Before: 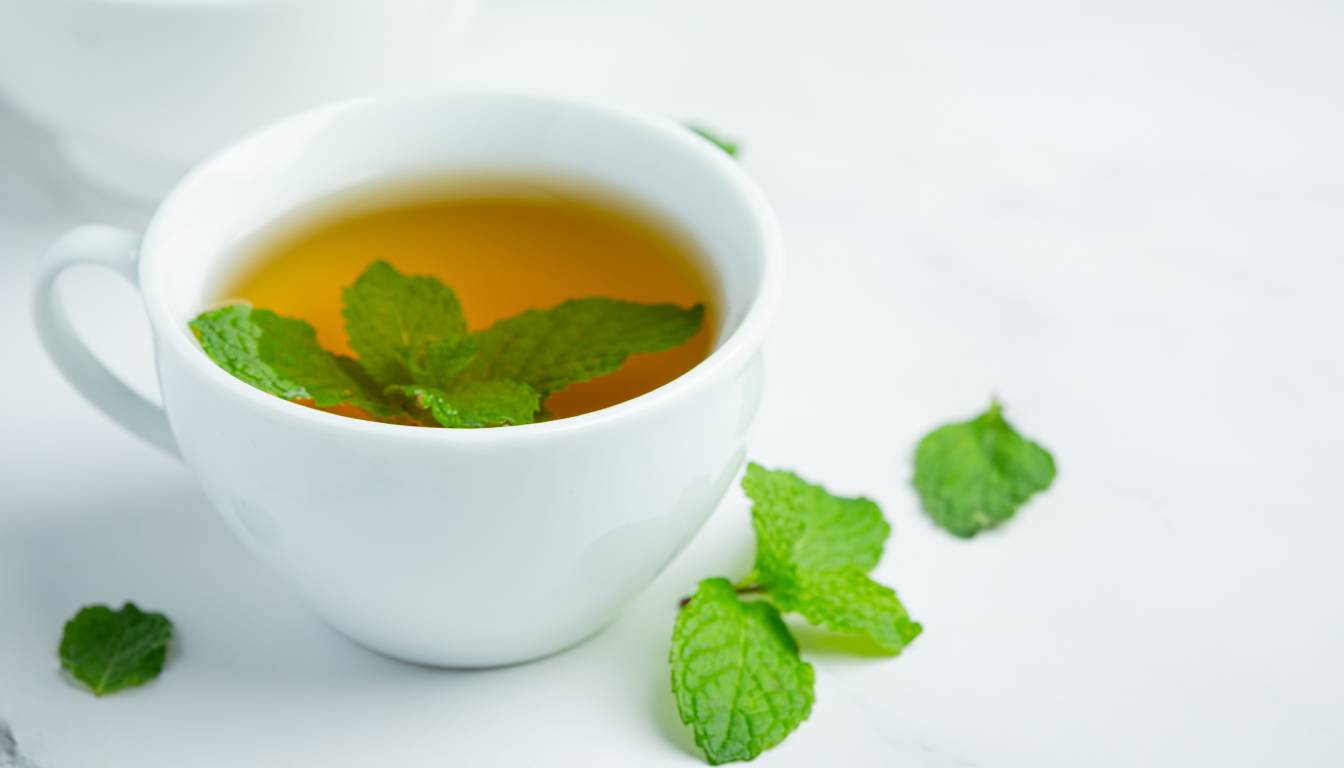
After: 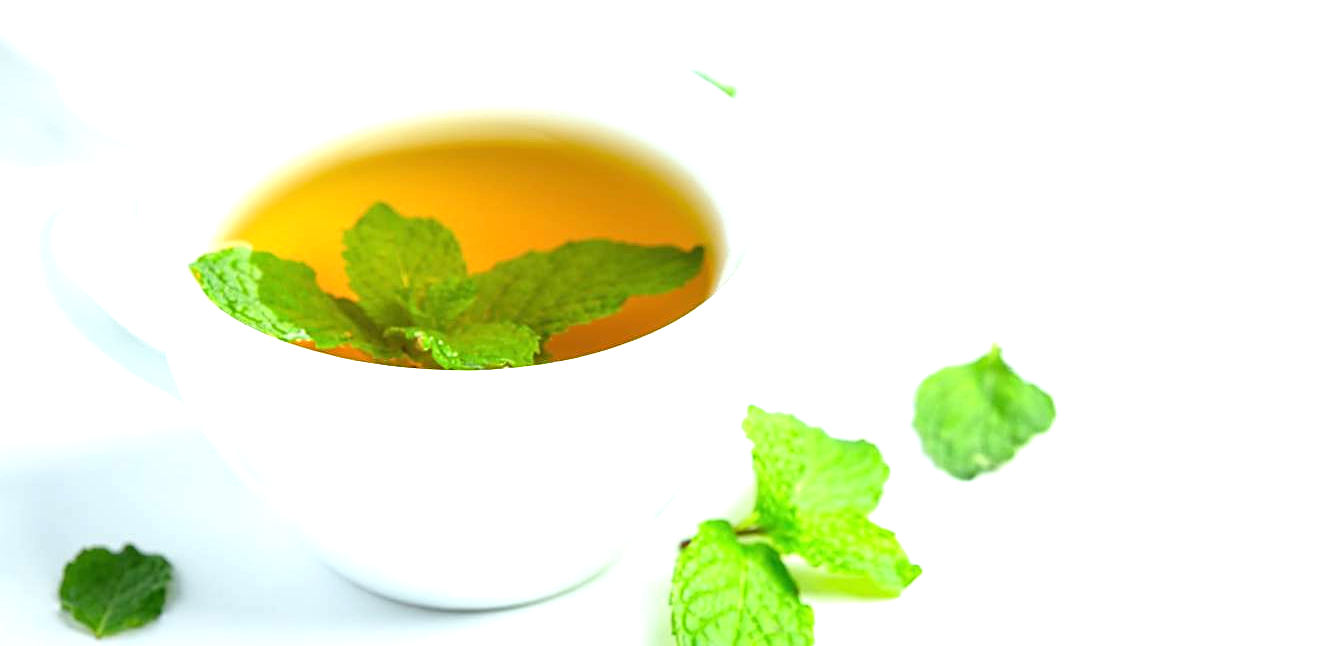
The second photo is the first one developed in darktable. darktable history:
exposure: black level correction 0, exposure 1 EV, compensate exposure bias true, compensate highlight preservation false
crop: top 7.616%, bottom 8.245%
sharpen: on, module defaults
